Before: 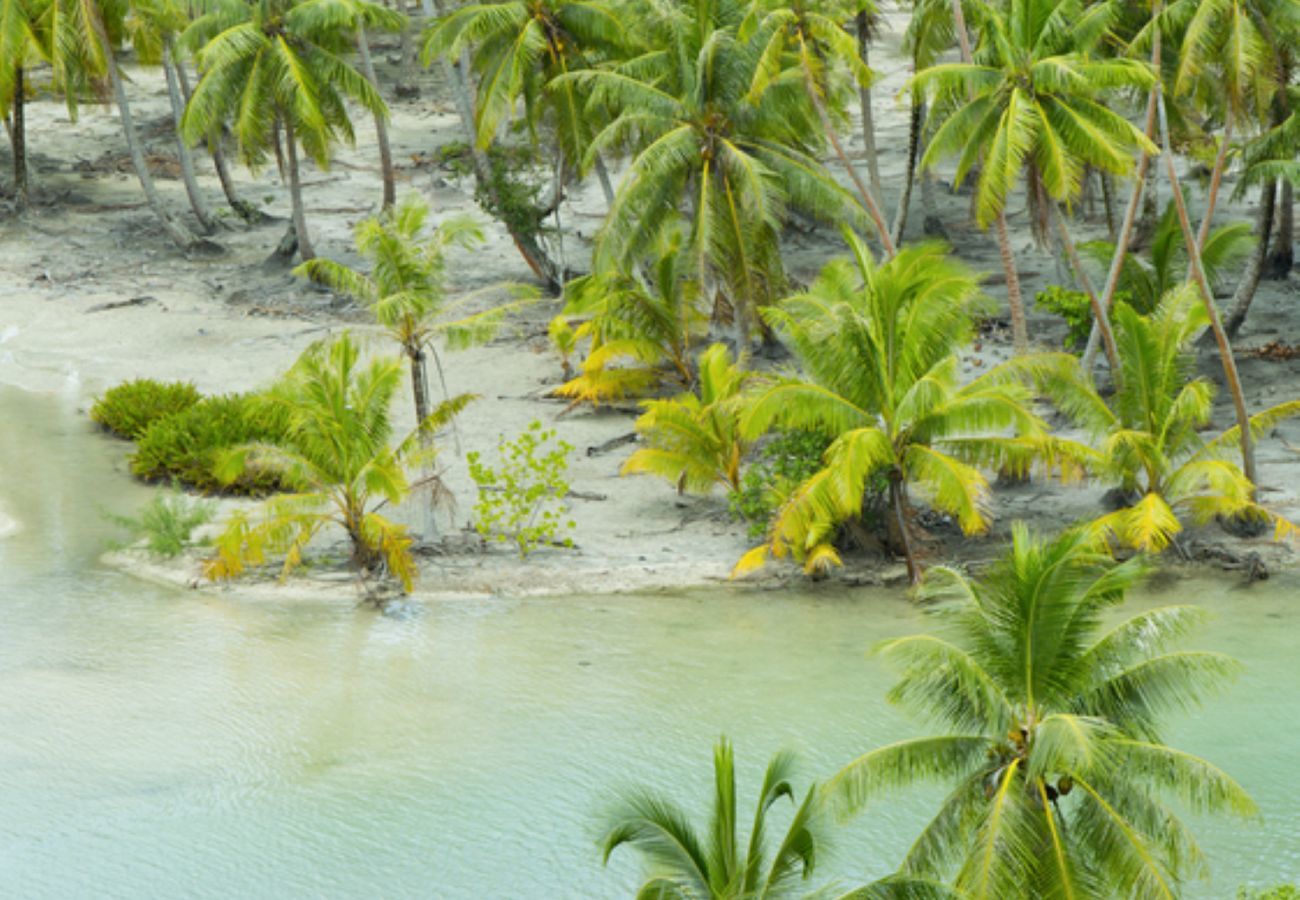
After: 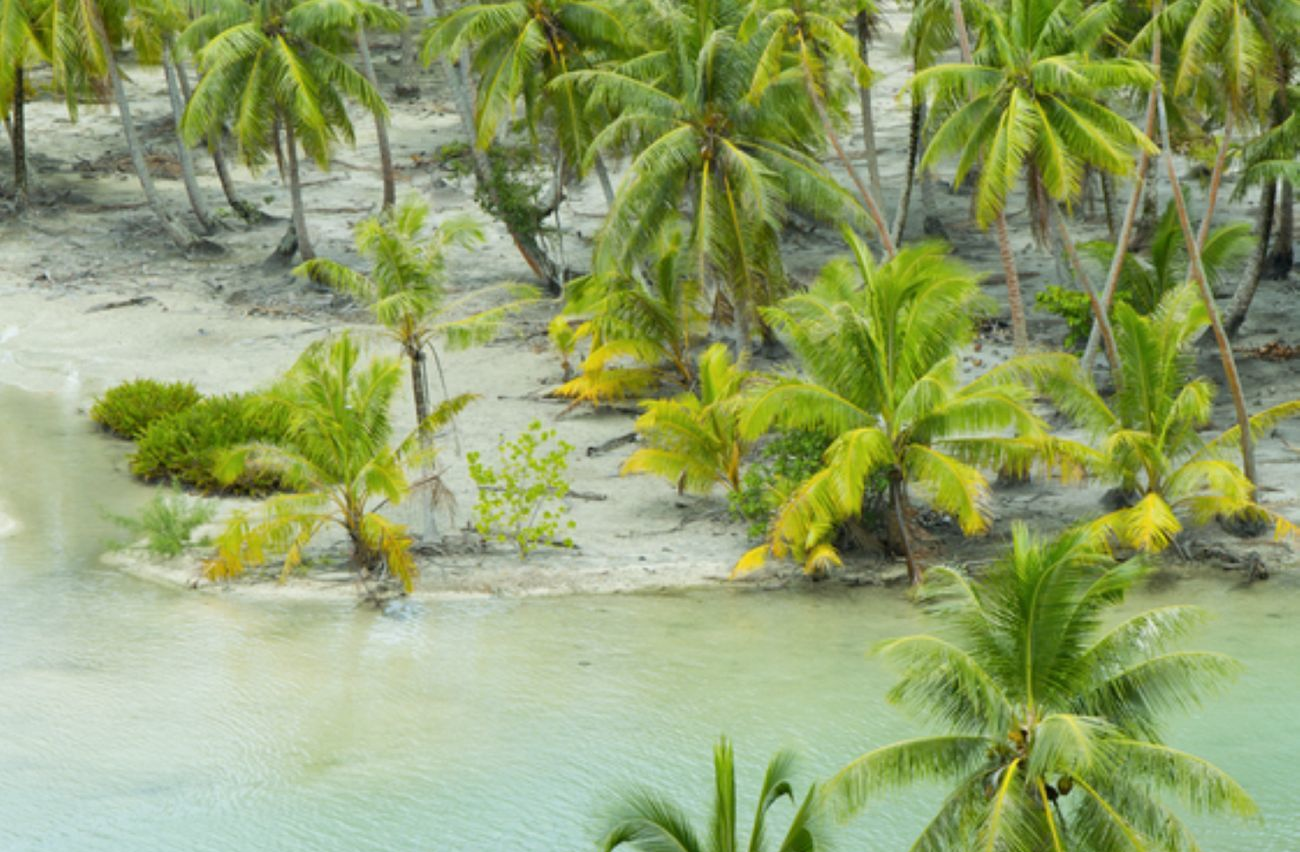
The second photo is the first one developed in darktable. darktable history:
crop and rotate: top 0.009%, bottom 5.292%
